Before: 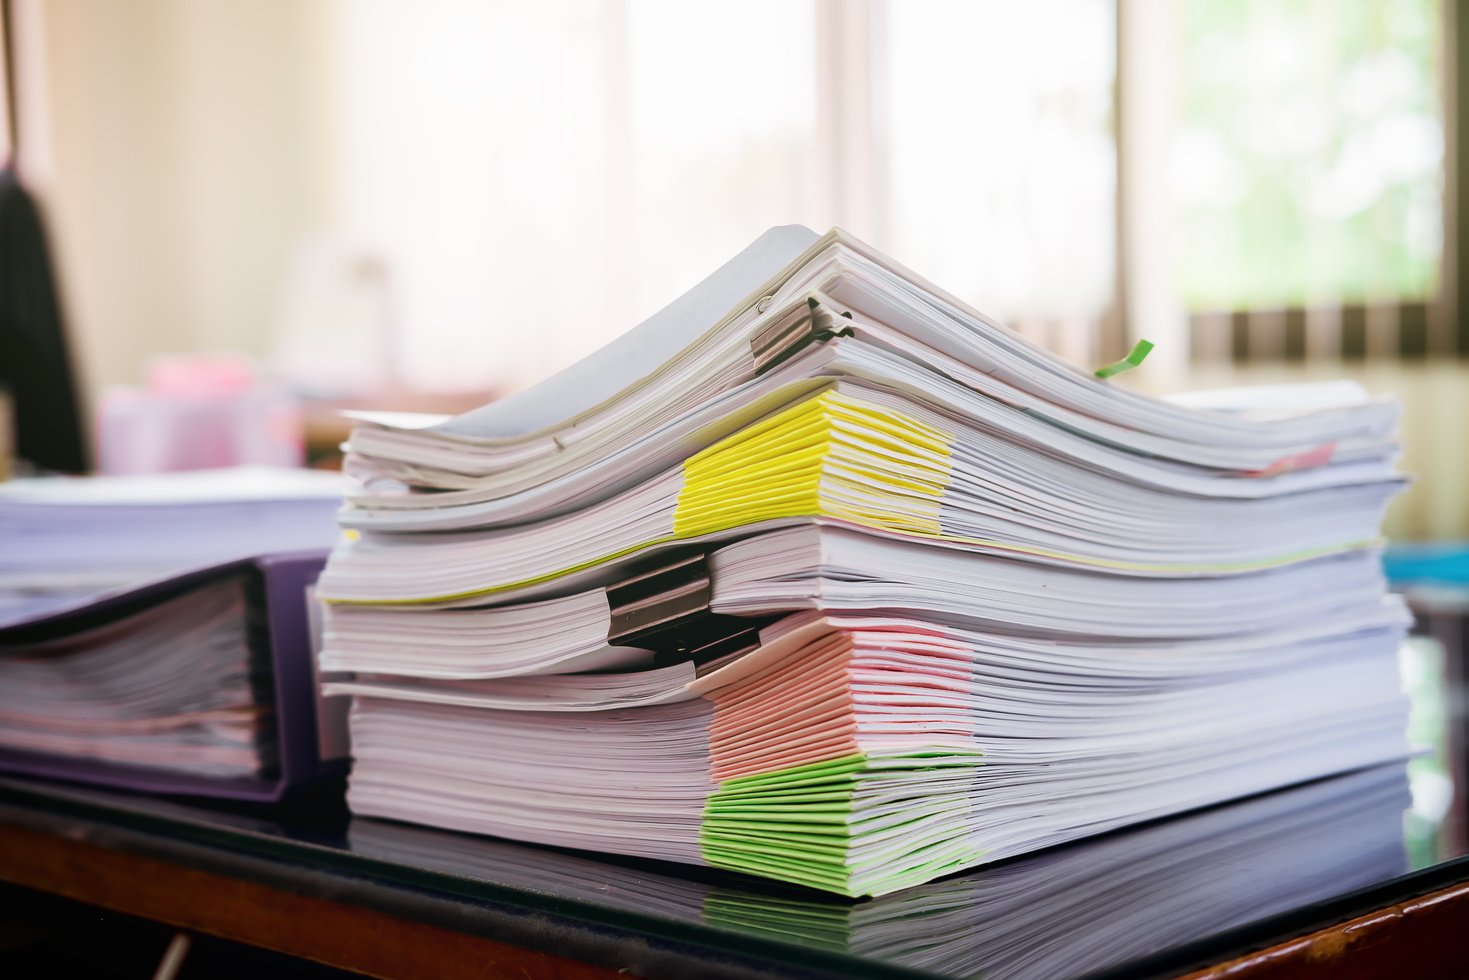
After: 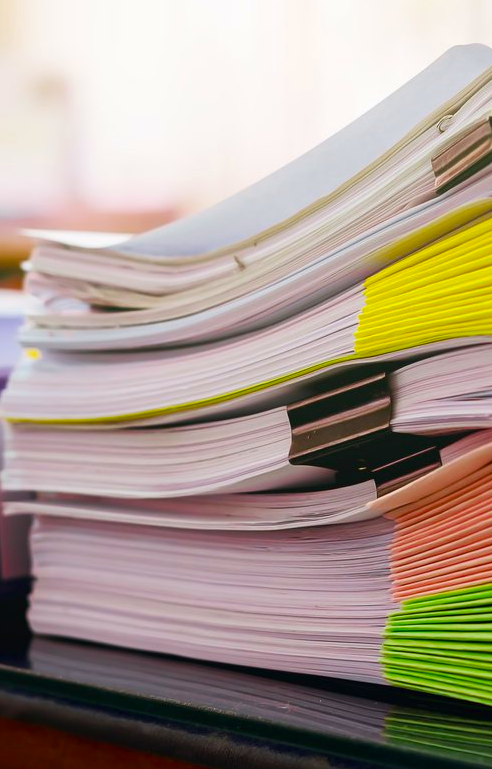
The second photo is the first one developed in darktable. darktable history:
color balance rgb: linear chroma grading › global chroma 15%, perceptual saturation grading › global saturation 30%
crop and rotate: left 21.77%, top 18.528%, right 44.676%, bottom 2.997%
